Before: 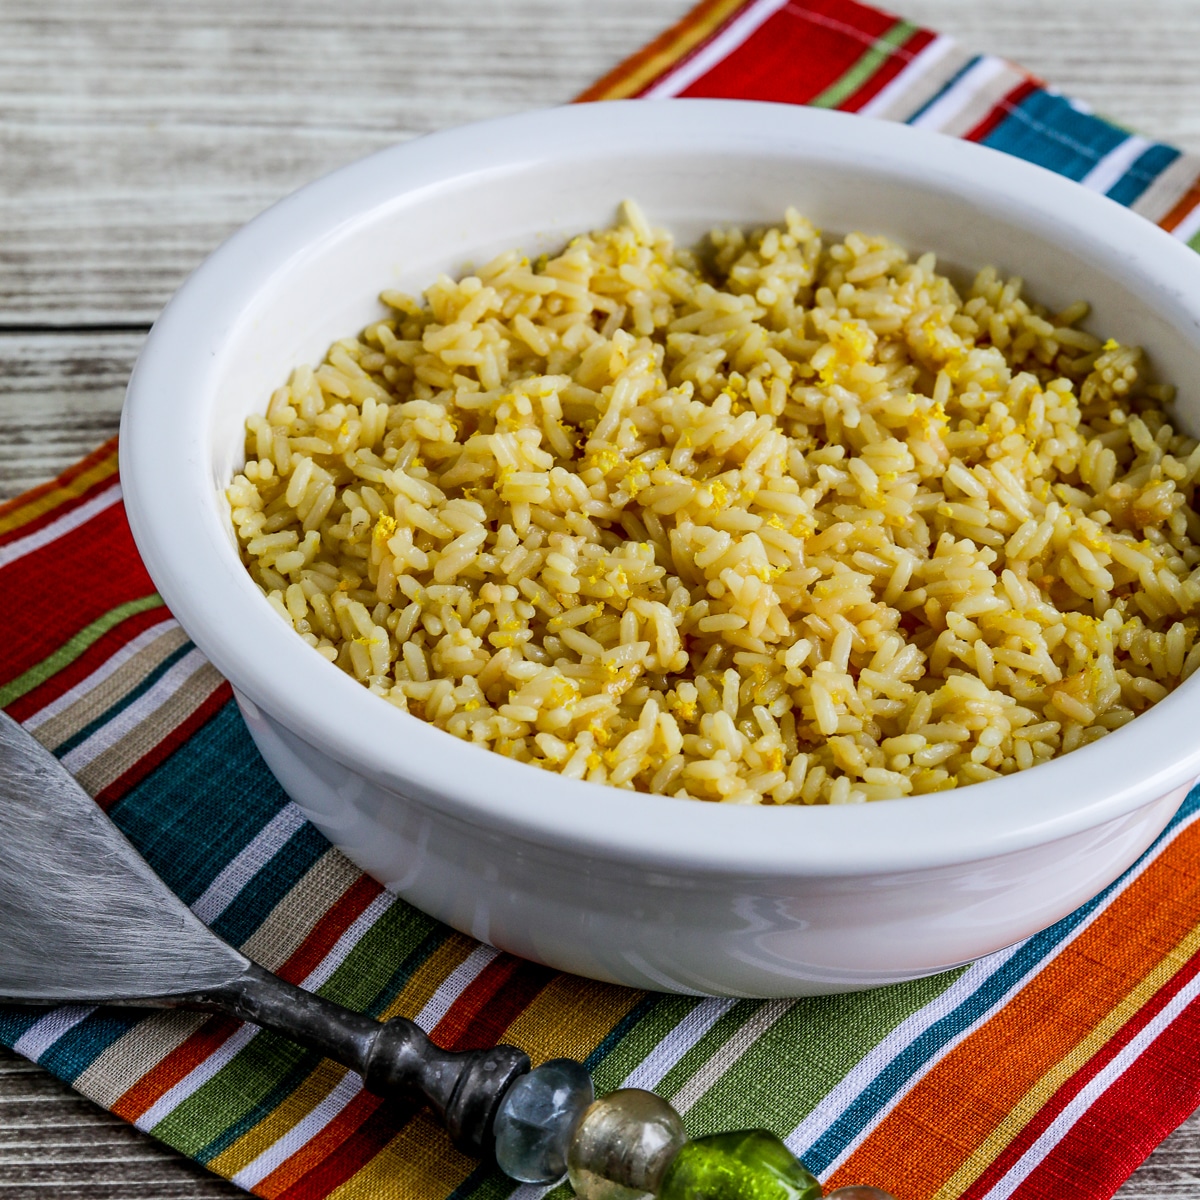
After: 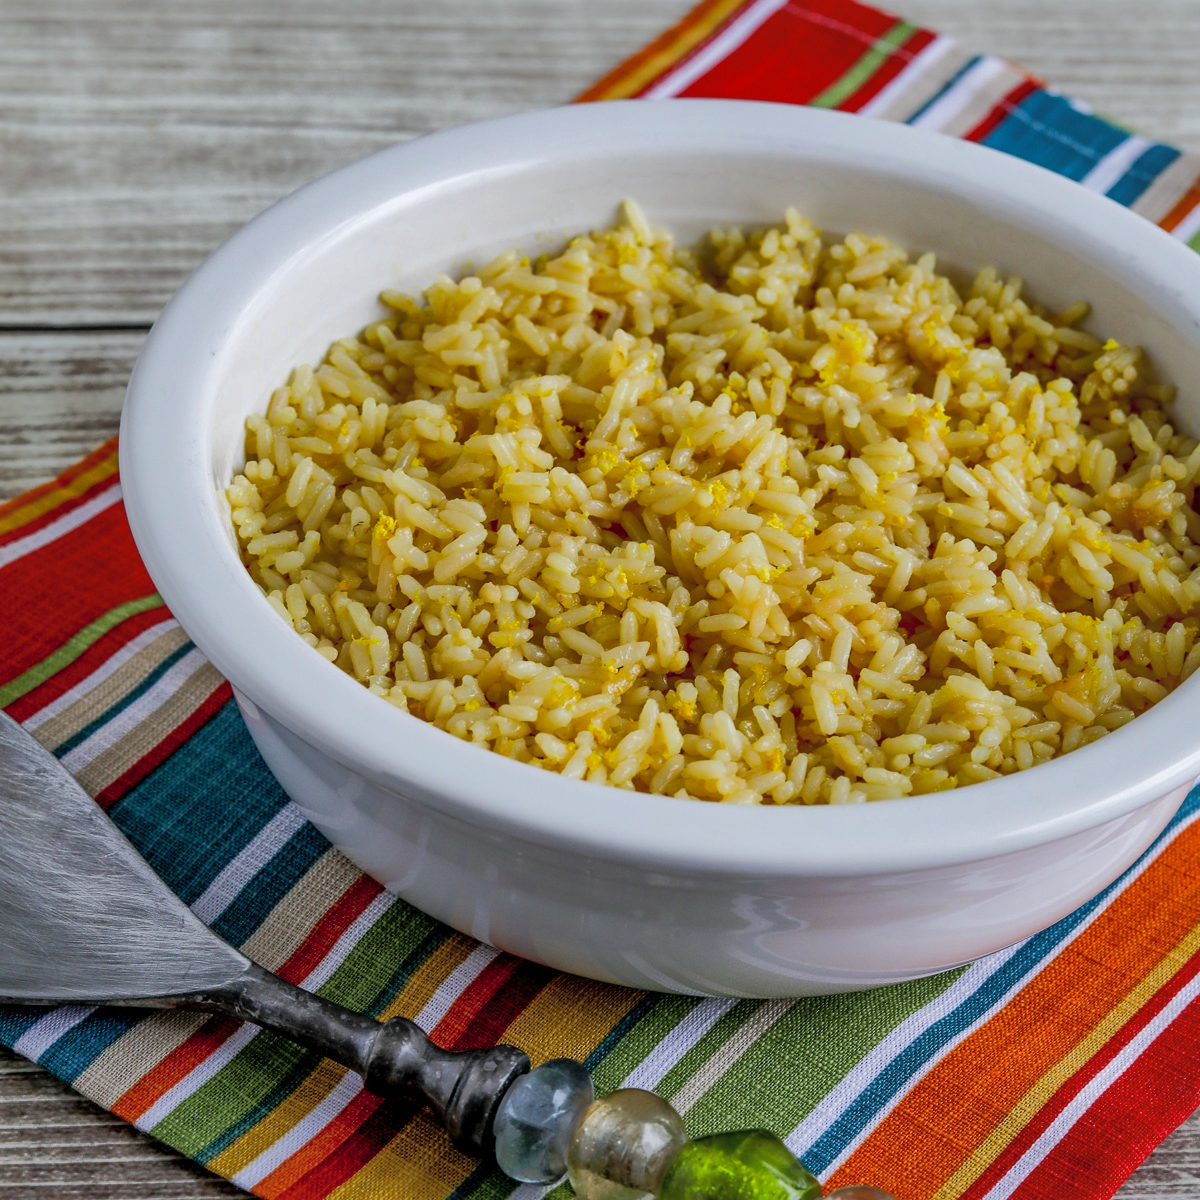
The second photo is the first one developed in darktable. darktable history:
shadows and highlights: shadows 61.08, highlights -59.9
